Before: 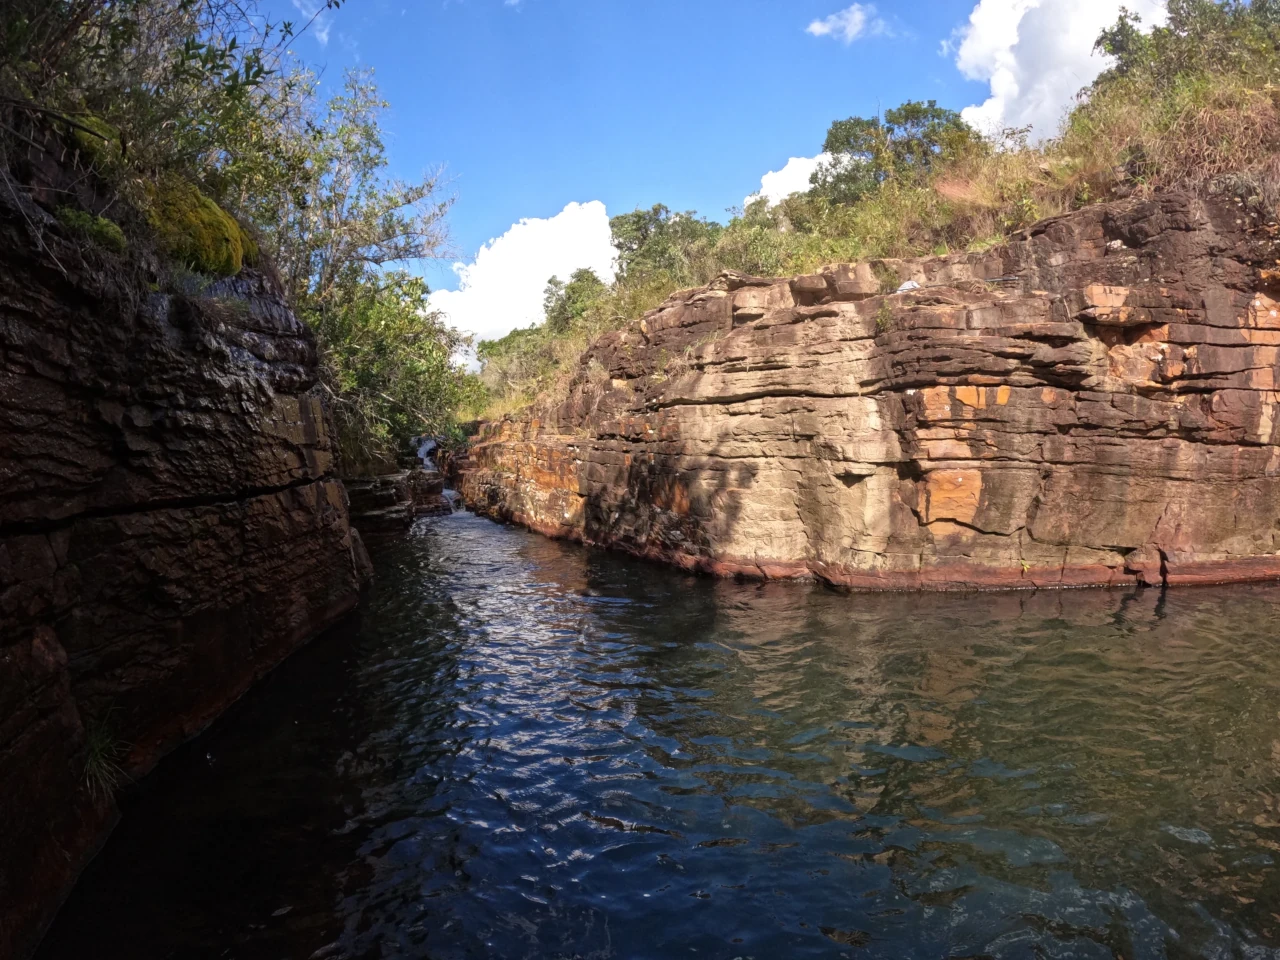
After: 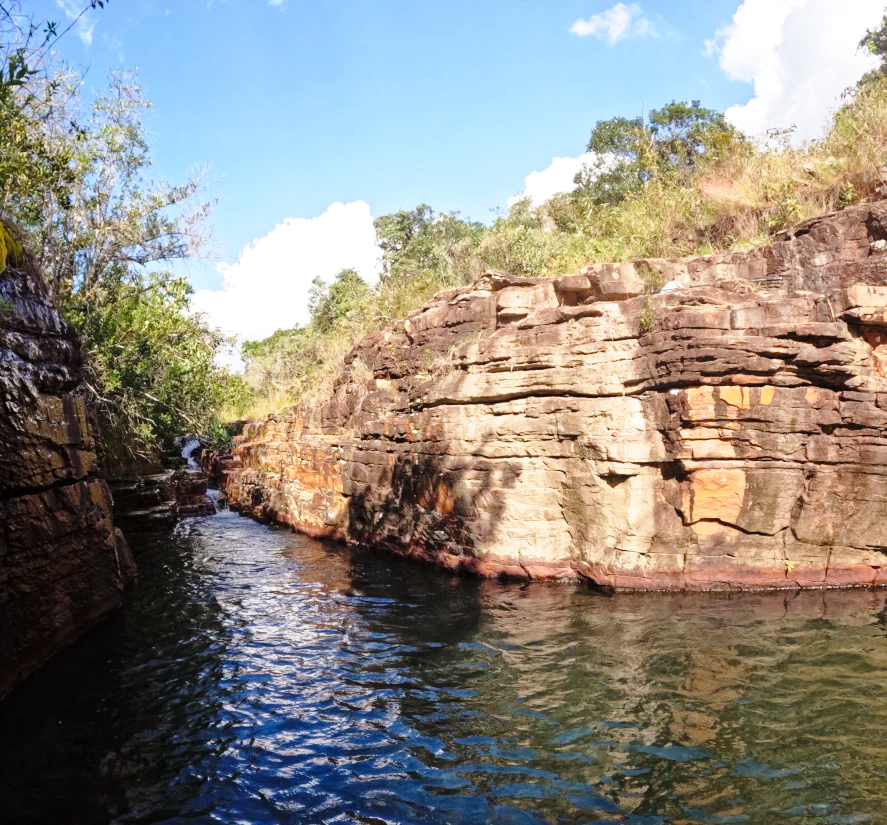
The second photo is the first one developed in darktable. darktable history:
color balance: input saturation 99%
crop: left 18.479%, right 12.2%, bottom 13.971%
base curve: curves: ch0 [(0, 0) (0.028, 0.03) (0.121, 0.232) (0.46, 0.748) (0.859, 0.968) (1, 1)], preserve colors none
